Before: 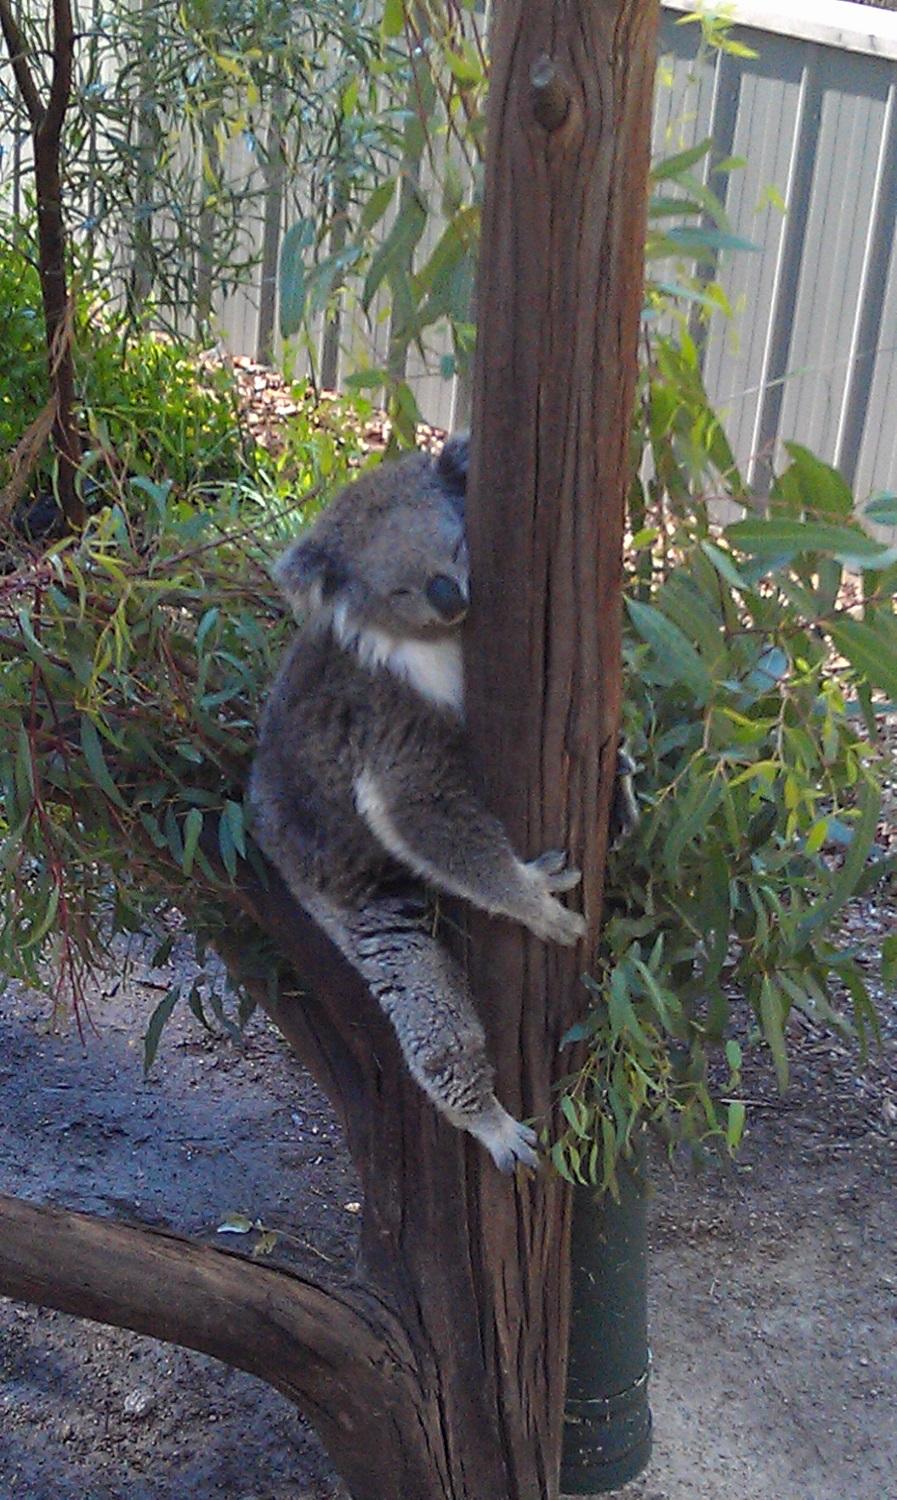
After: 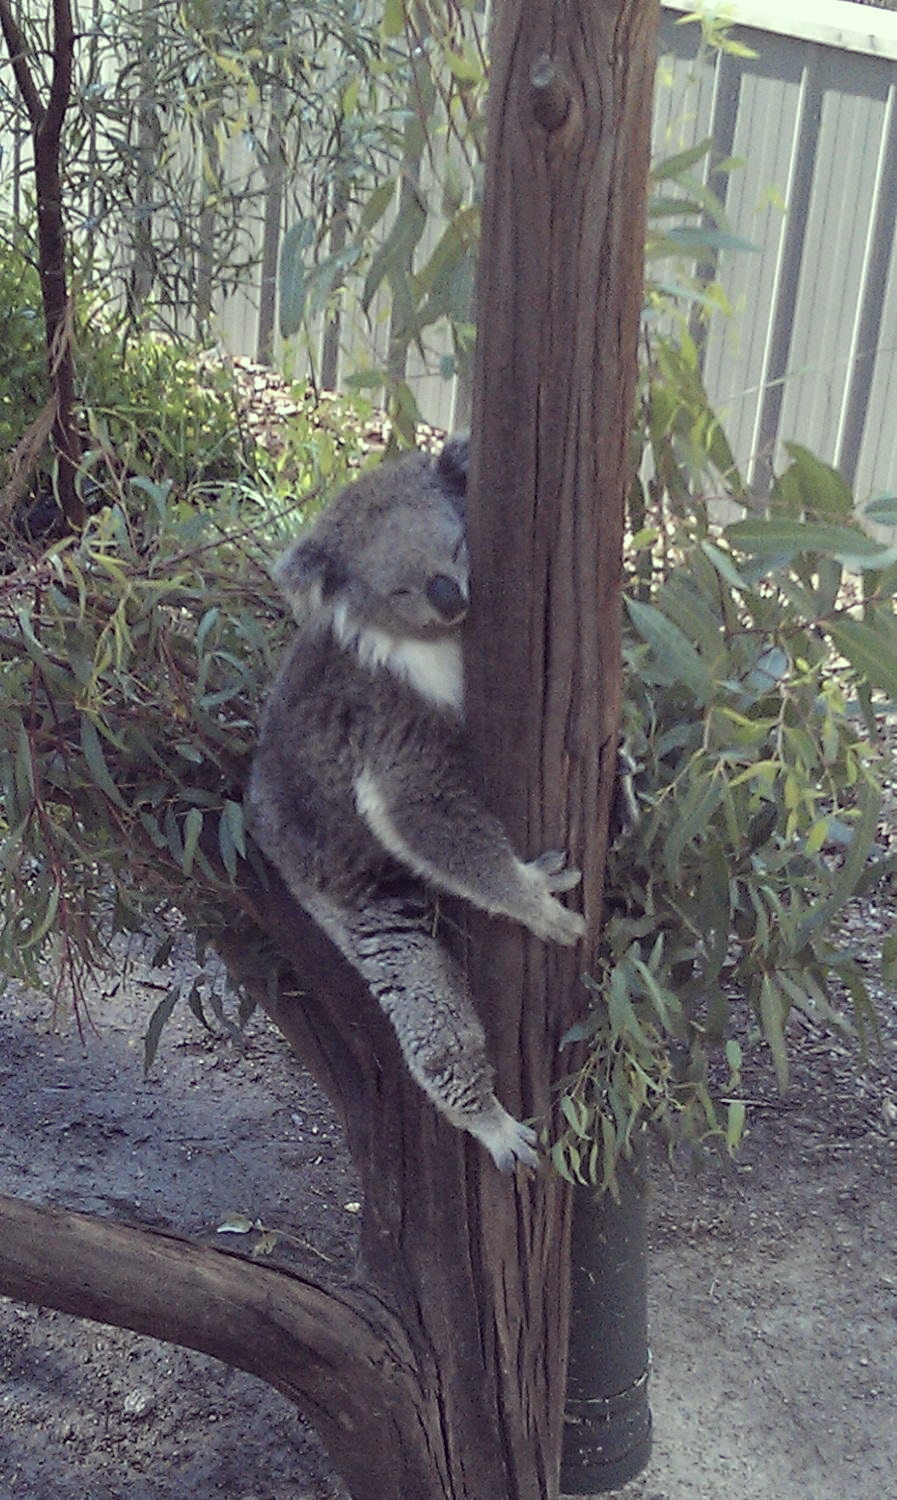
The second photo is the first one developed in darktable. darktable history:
white balance: red 1, blue 1
color correction: highlights a* -20.17, highlights b* 20.27, shadows a* 20.03, shadows b* -20.46, saturation 0.43
contrast brightness saturation: contrast 0.07, brightness 0.08, saturation 0.18
